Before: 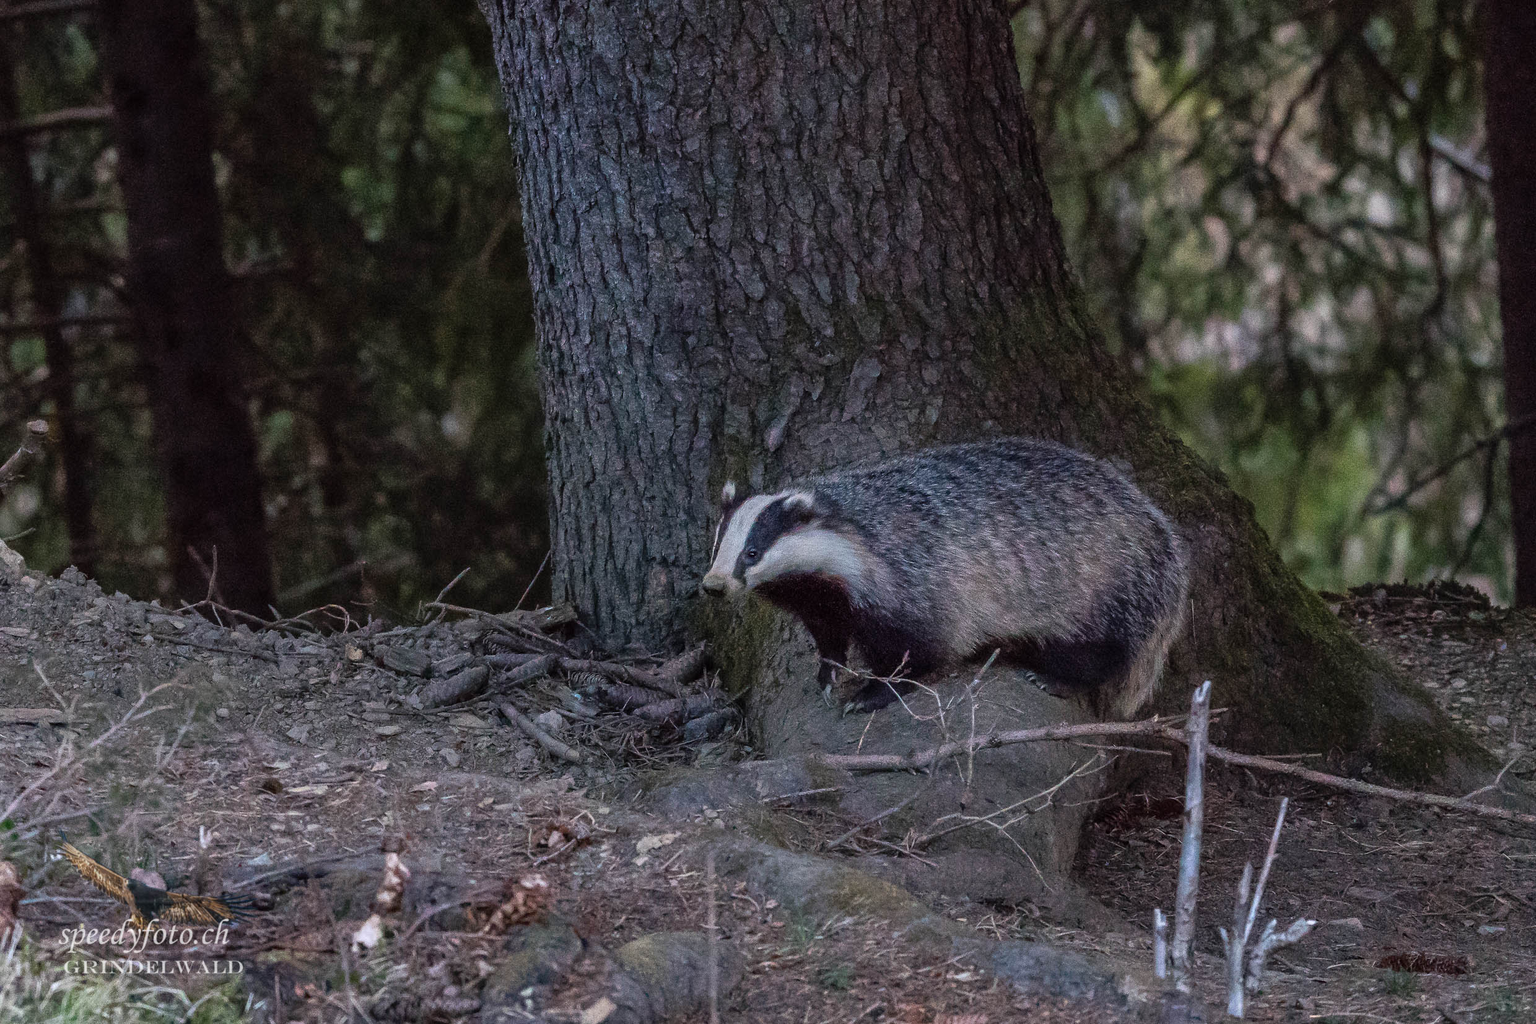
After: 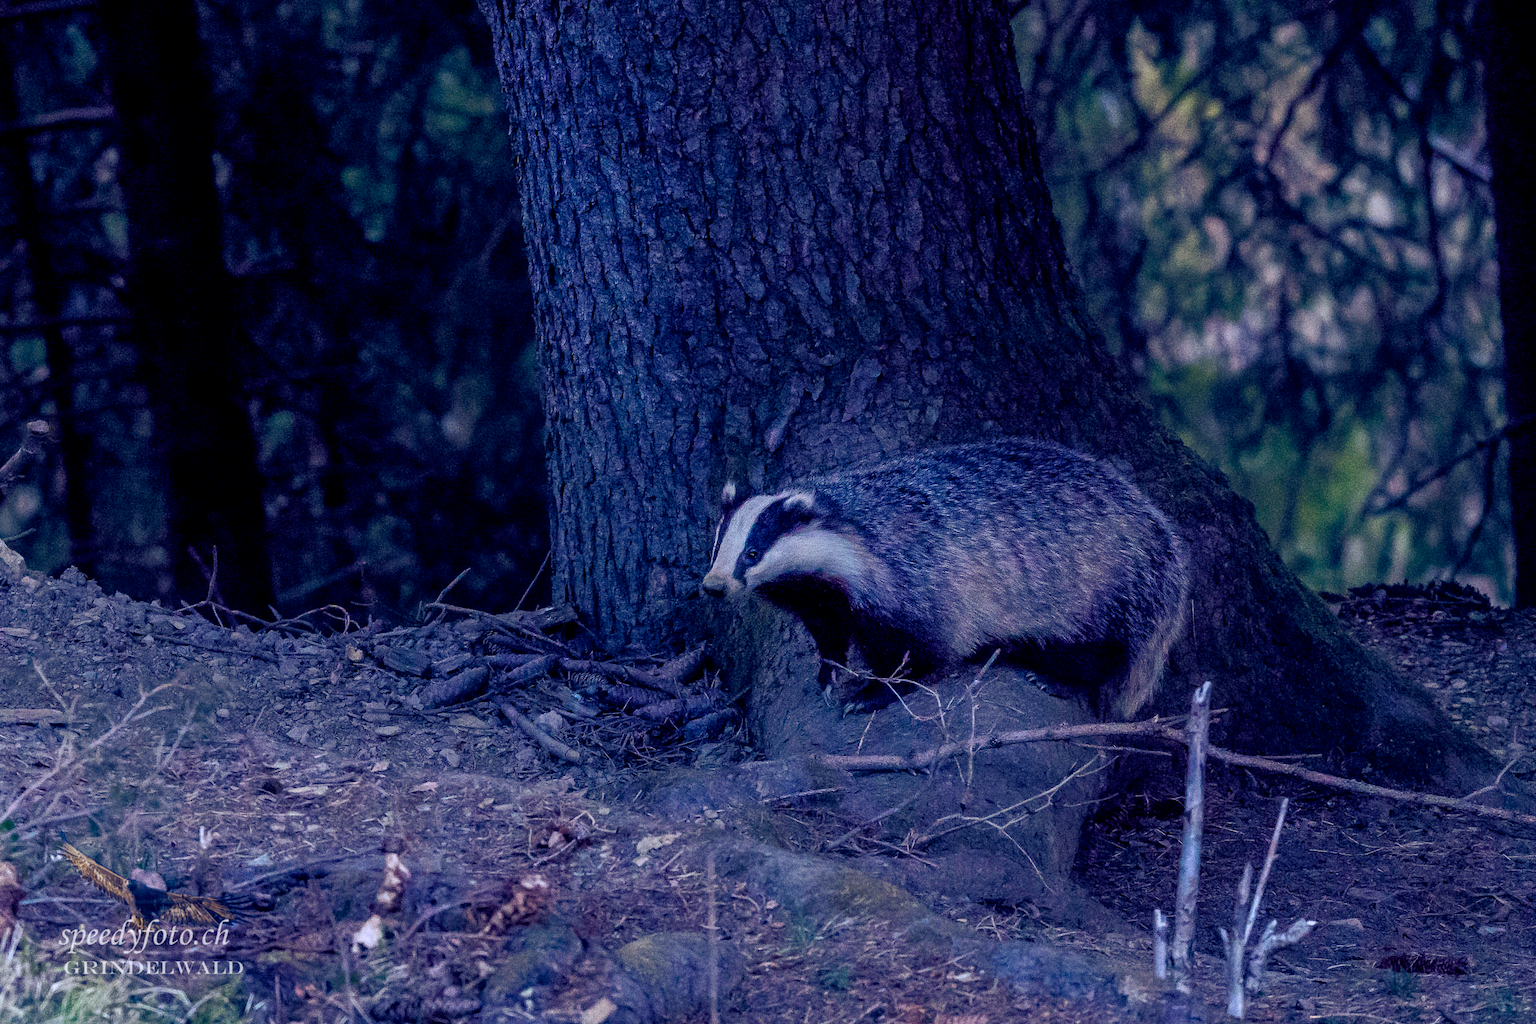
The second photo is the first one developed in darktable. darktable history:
contrast equalizer: octaves 7, y [[0.6 ×6], [0.55 ×6], [0 ×6], [0 ×6], [0 ×6]], mix -0.3
color balance rgb: shadows lift › luminance -41.13%, shadows lift › chroma 14.13%, shadows lift › hue 260°, power › luminance -3.76%, power › chroma 0.56%, power › hue 40.37°, highlights gain › luminance 16.81%, highlights gain › chroma 2.94%, highlights gain › hue 260°, global offset › luminance -0.29%, global offset › chroma 0.31%, global offset › hue 260°, perceptual saturation grading › global saturation 20%, perceptual saturation grading › highlights -13.92%, perceptual saturation grading › shadows 50%
